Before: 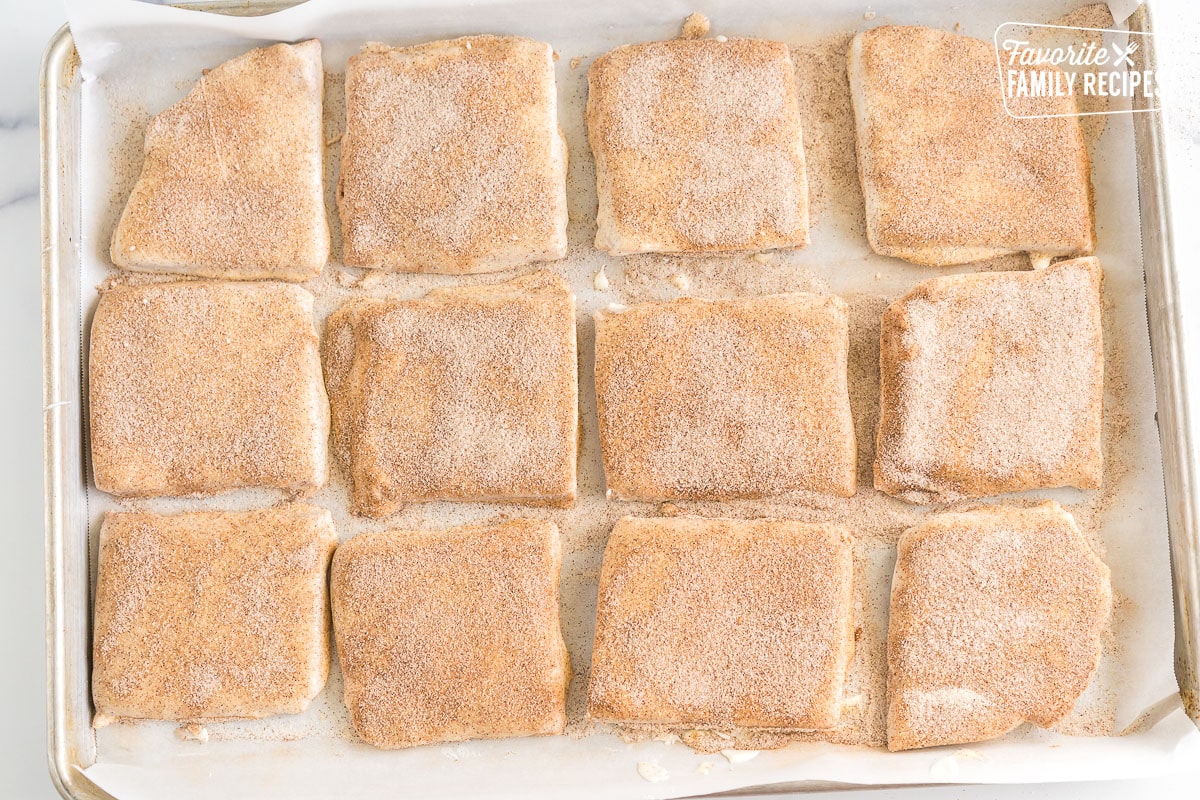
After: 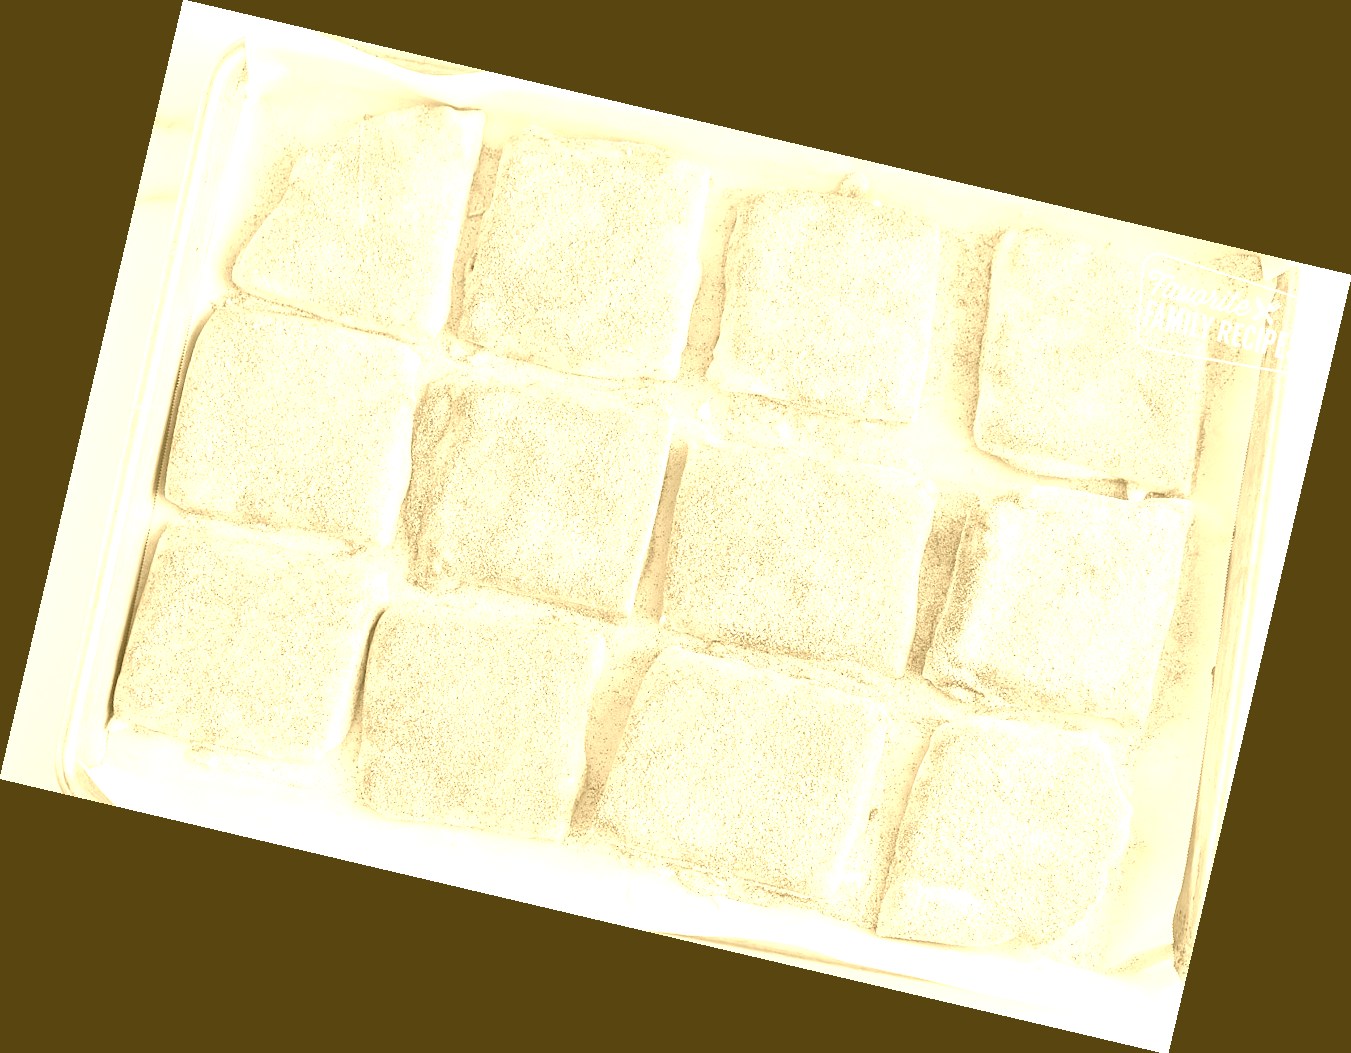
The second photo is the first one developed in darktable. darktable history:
contrast brightness saturation: brightness -0.02, saturation 0.35
color correction: highlights a* 21.88, highlights b* 22.25
rotate and perspective: rotation 13.27°, automatic cropping off
colorize: hue 36°, source mix 100%
